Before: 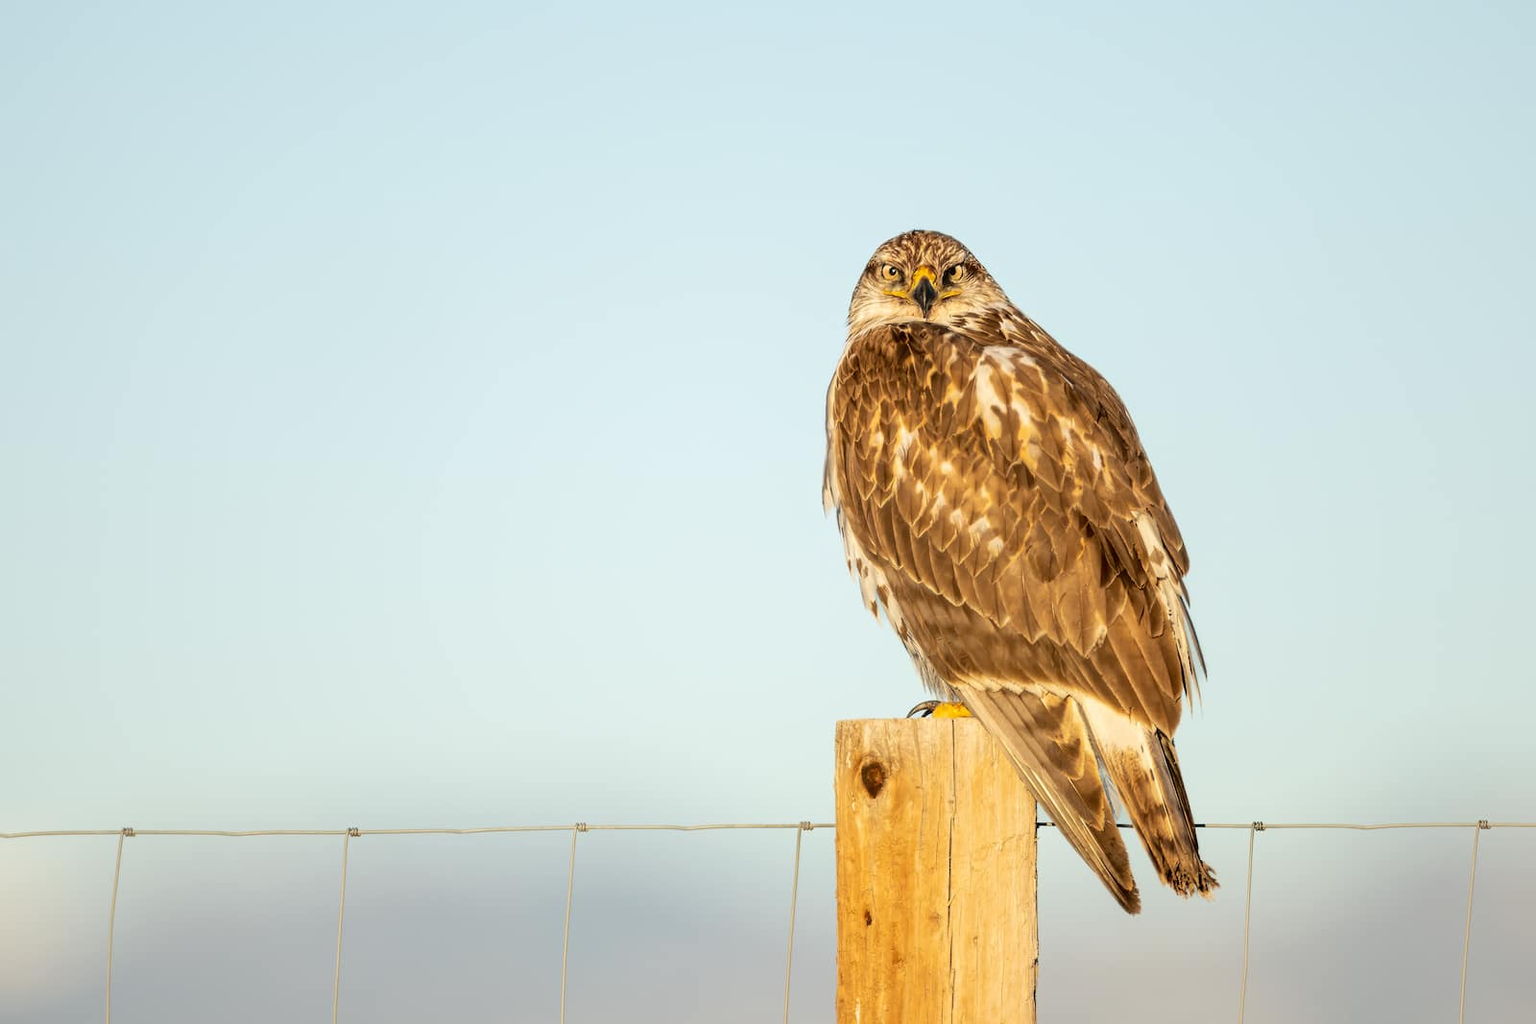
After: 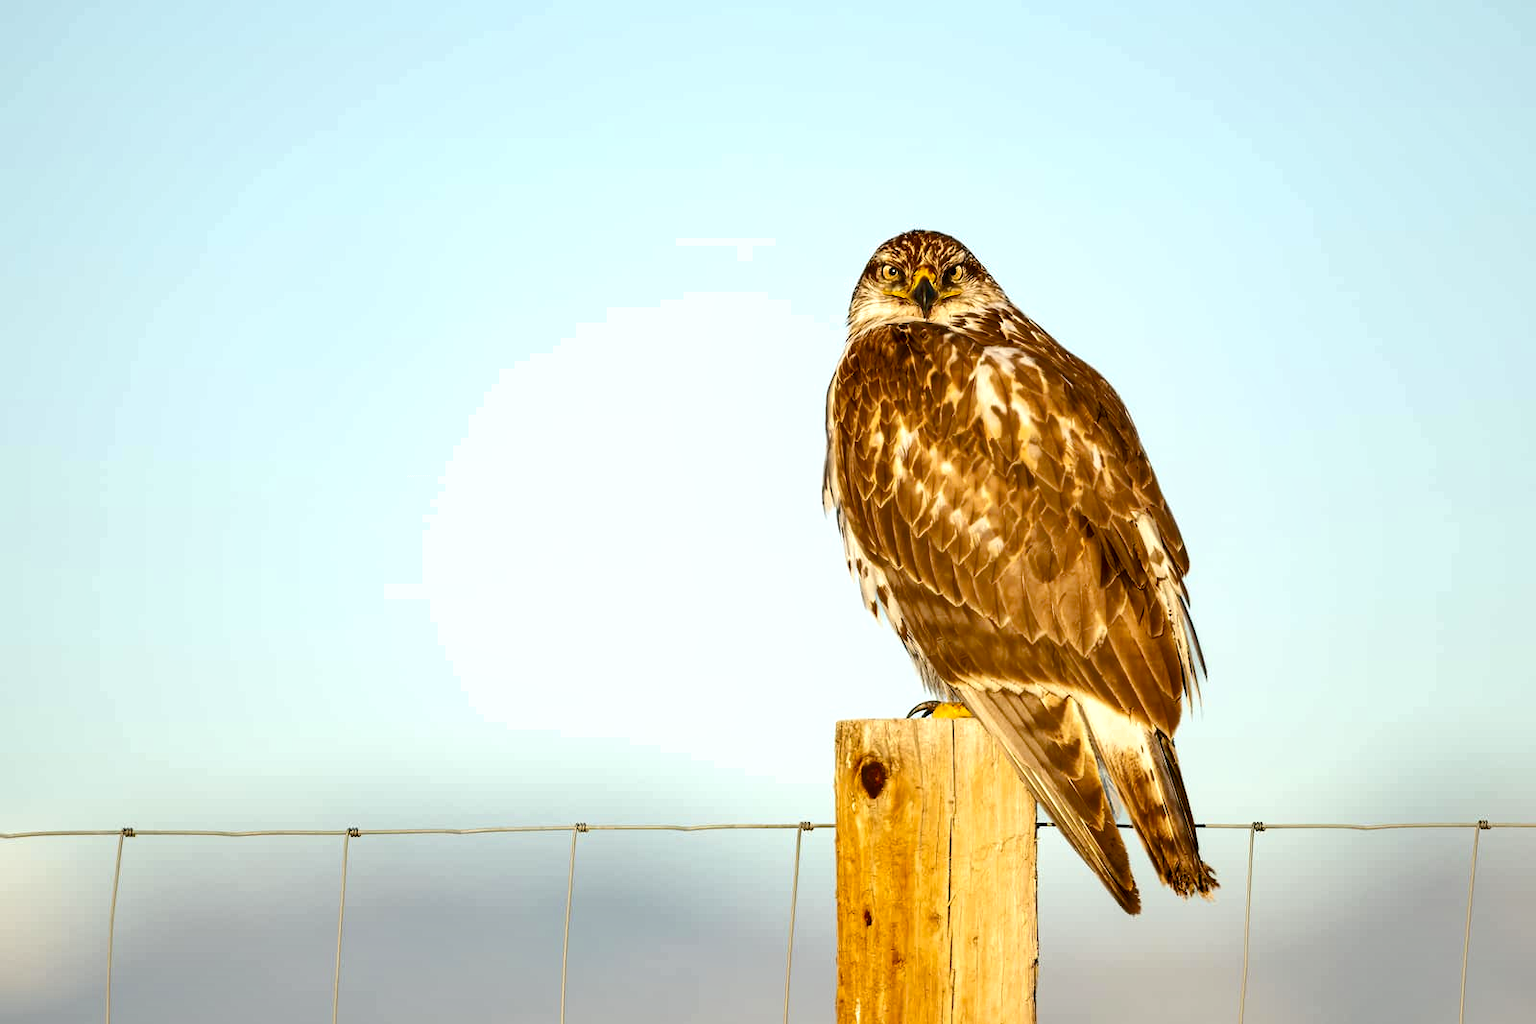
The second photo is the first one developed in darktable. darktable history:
shadows and highlights: shadows 43.71, white point adjustment -1.46, soften with gaussian
exposure: exposure 0.367 EV, compensate highlight preservation false
color balance rgb: perceptual saturation grading › global saturation 20%, perceptual saturation grading › highlights -25%, perceptual saturation grading › shadows 50%
